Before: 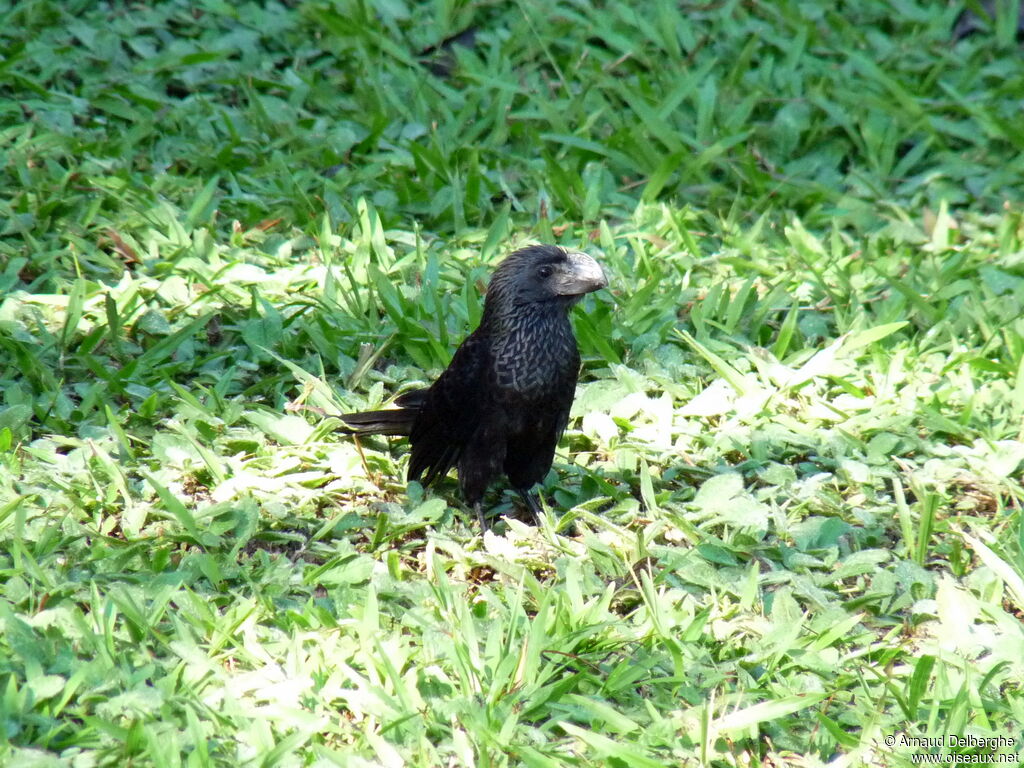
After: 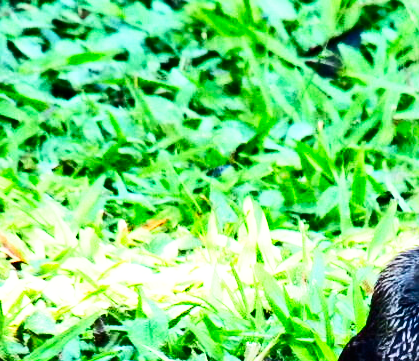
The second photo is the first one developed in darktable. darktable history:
contrast brightness saturation: contrast 0.412, brightness 0.102, saturation 0.209
shadows and highlights: shadows 48.6, highlights -40.61, soften with gaussian
base curve: curves: ch0 [(0, 0) (0.007, 0.004) (0.027, 0.03) (0.046, 0.07) (0.207, 0.54) (0.442, 0.872) (0.673, 0.972) (1, 1)], preserve colors none
crop and rotate: left 11.228%, top 0.066%, right 47.848%, bottom 52.88%
